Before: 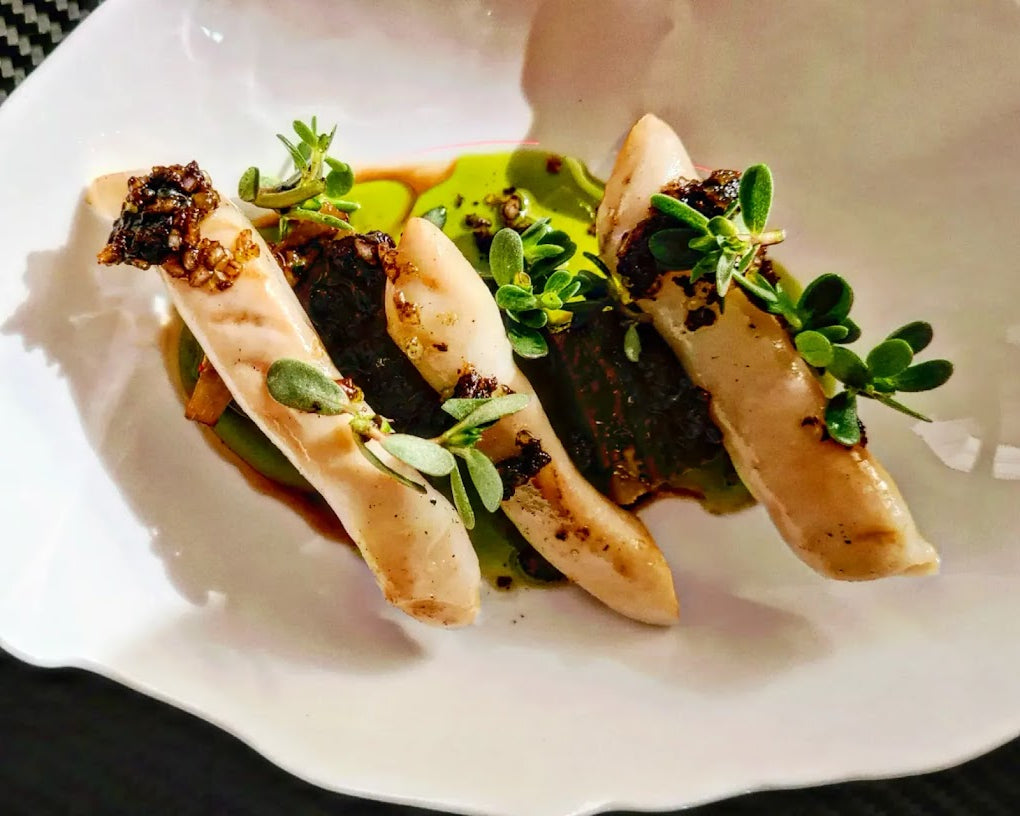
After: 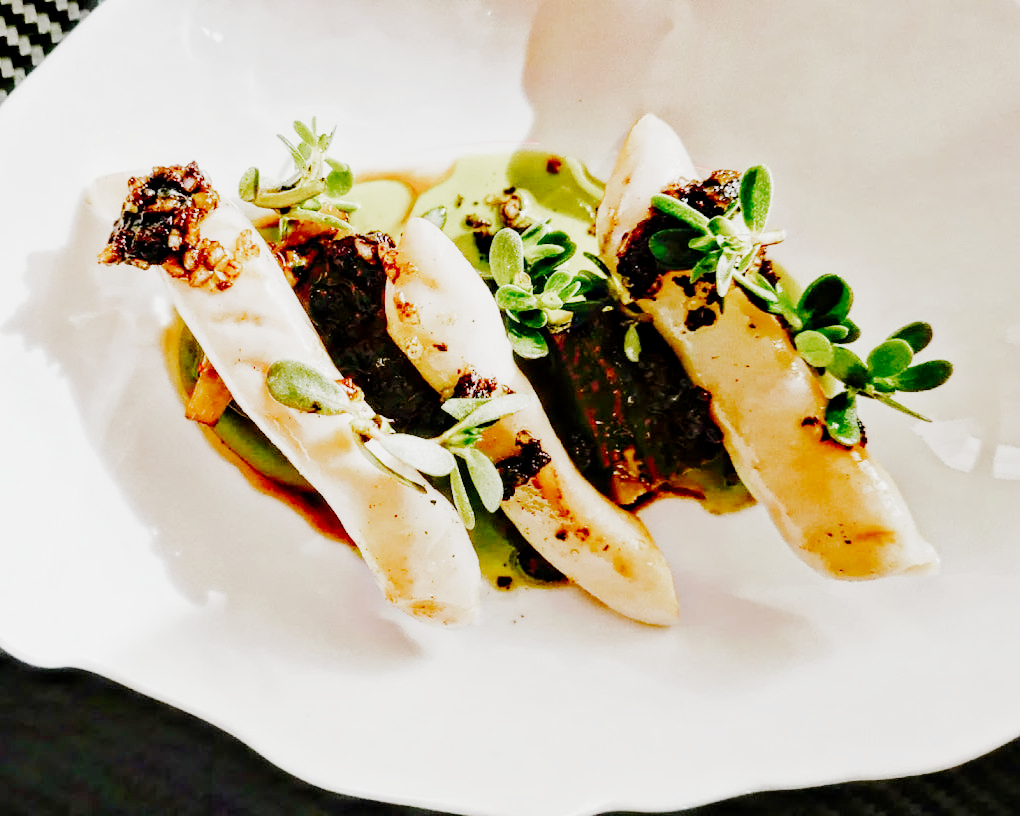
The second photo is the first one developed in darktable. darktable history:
filmic rgb: black relative exposure -7.65 EV, white relative exposure 4.56 EV, hardness 3.61, contrast 1.059, preserve chrominance no, color science v5 (2021), contrast in shadows safe, contrast in highlights safe
levels: black 0.014%
exposure: black level correction 0, exposure 1.468 EV, compensate highlight preservation false
tone curve: curves: ch0 [(0, 0) (0.004, 0) (0.133, 0.076) (0.325, 0.362) (0.879, 0.885) (1, 1)], preserve colors none
